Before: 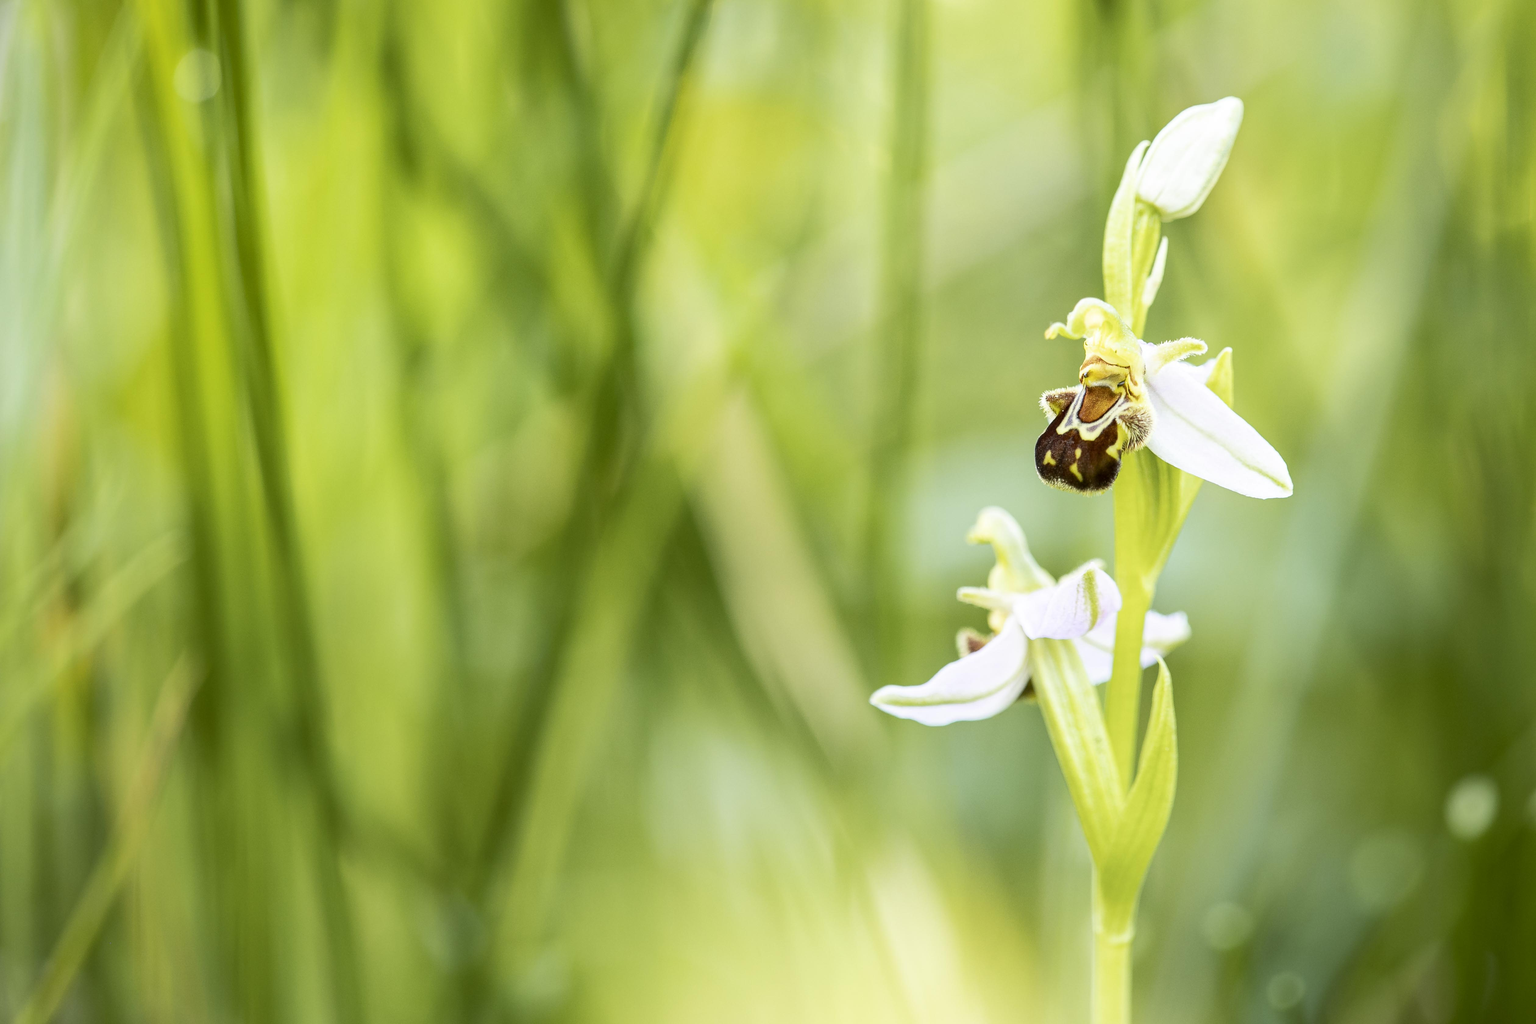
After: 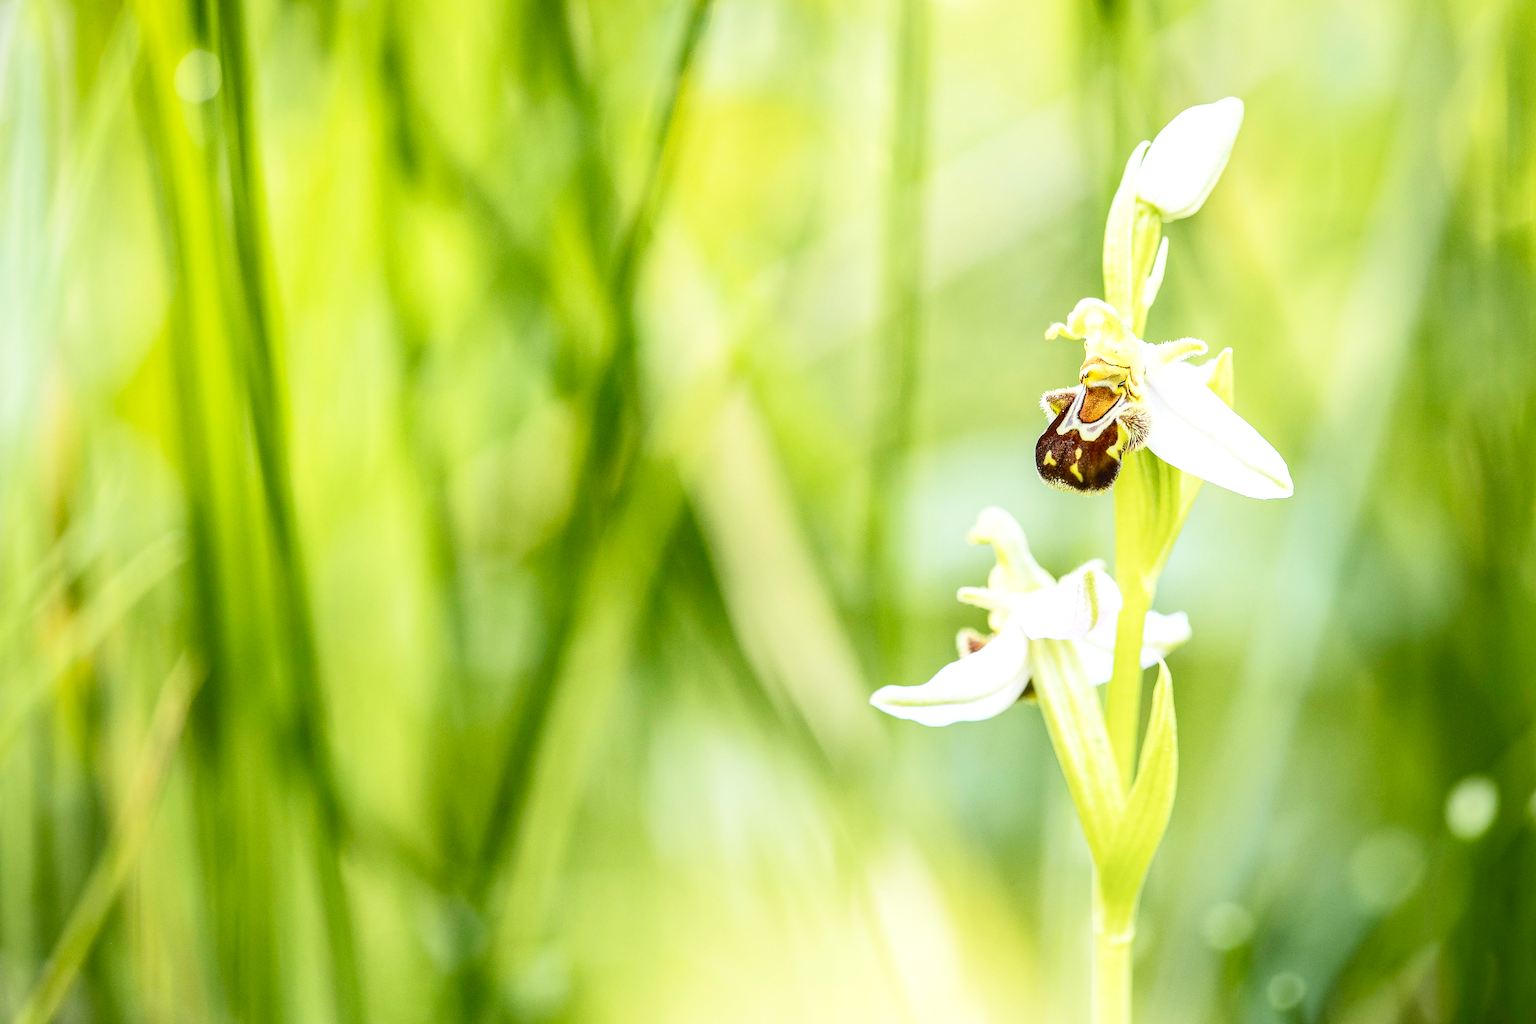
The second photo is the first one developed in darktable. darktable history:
local contrast: on, module defaults
sharpen: on, module defaults
base curve: curves: ch0 [(0, 0) (0.204, 0.334) (0.55, 0.733) (1, 1)], preserve colors none
contrast brightness saturation: contrast 0.148, brightness -0.014, saturation 0.1
